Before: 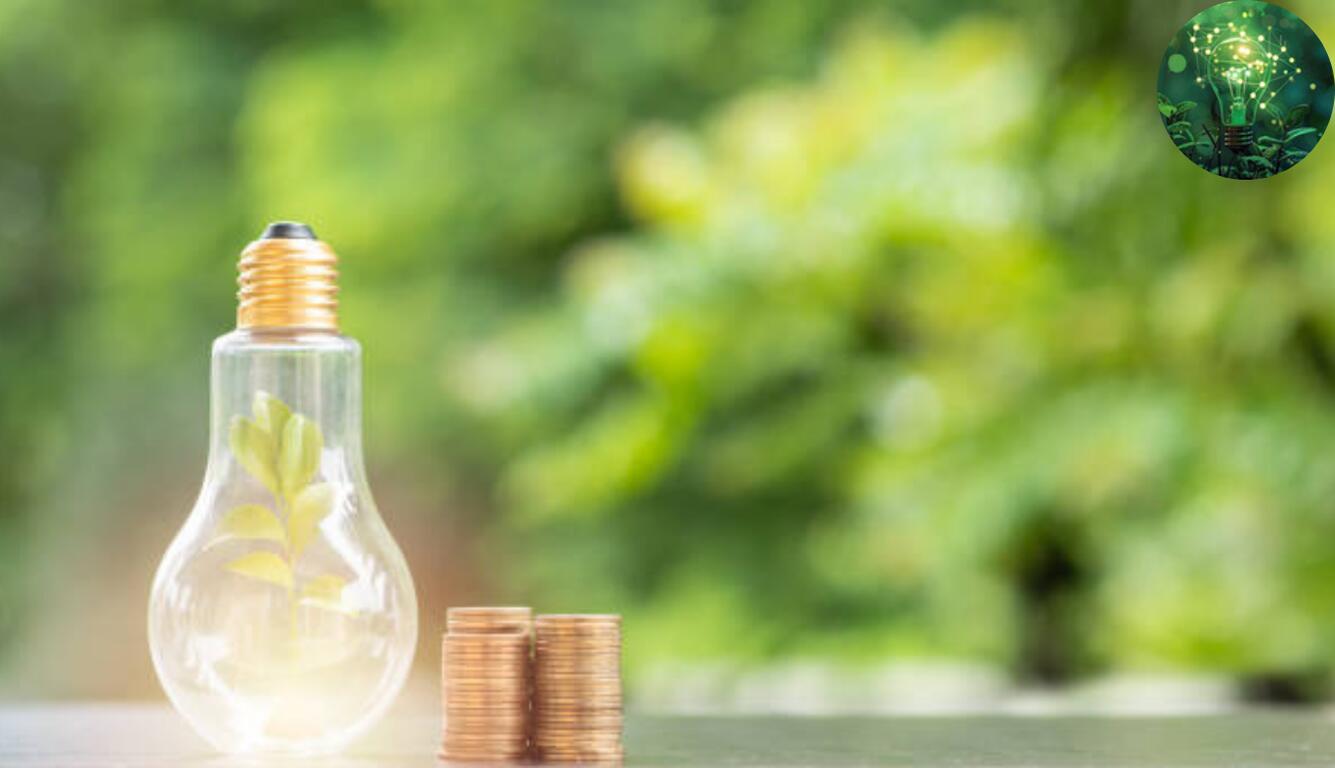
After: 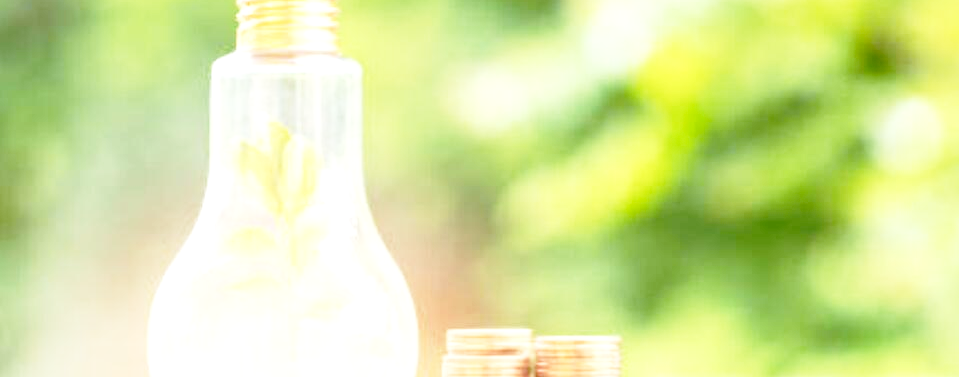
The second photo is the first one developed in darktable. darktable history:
base curve: curves: ch0 [(0, 0) (0.028, 0.03) (0.121, 0.232) (0.46, 0.748) (0.859, 0.968) (1, 1)], preserve colors none
crop: top 36.265%, right 28.152%, bottom 14.606%
exposure: black level correction 0, exposure 0.704 EV, compensate highlight preservation false
local contrast: mode bilateral grid, contrast 10, coarseness 25, detail 115%, midtone range 0.2
